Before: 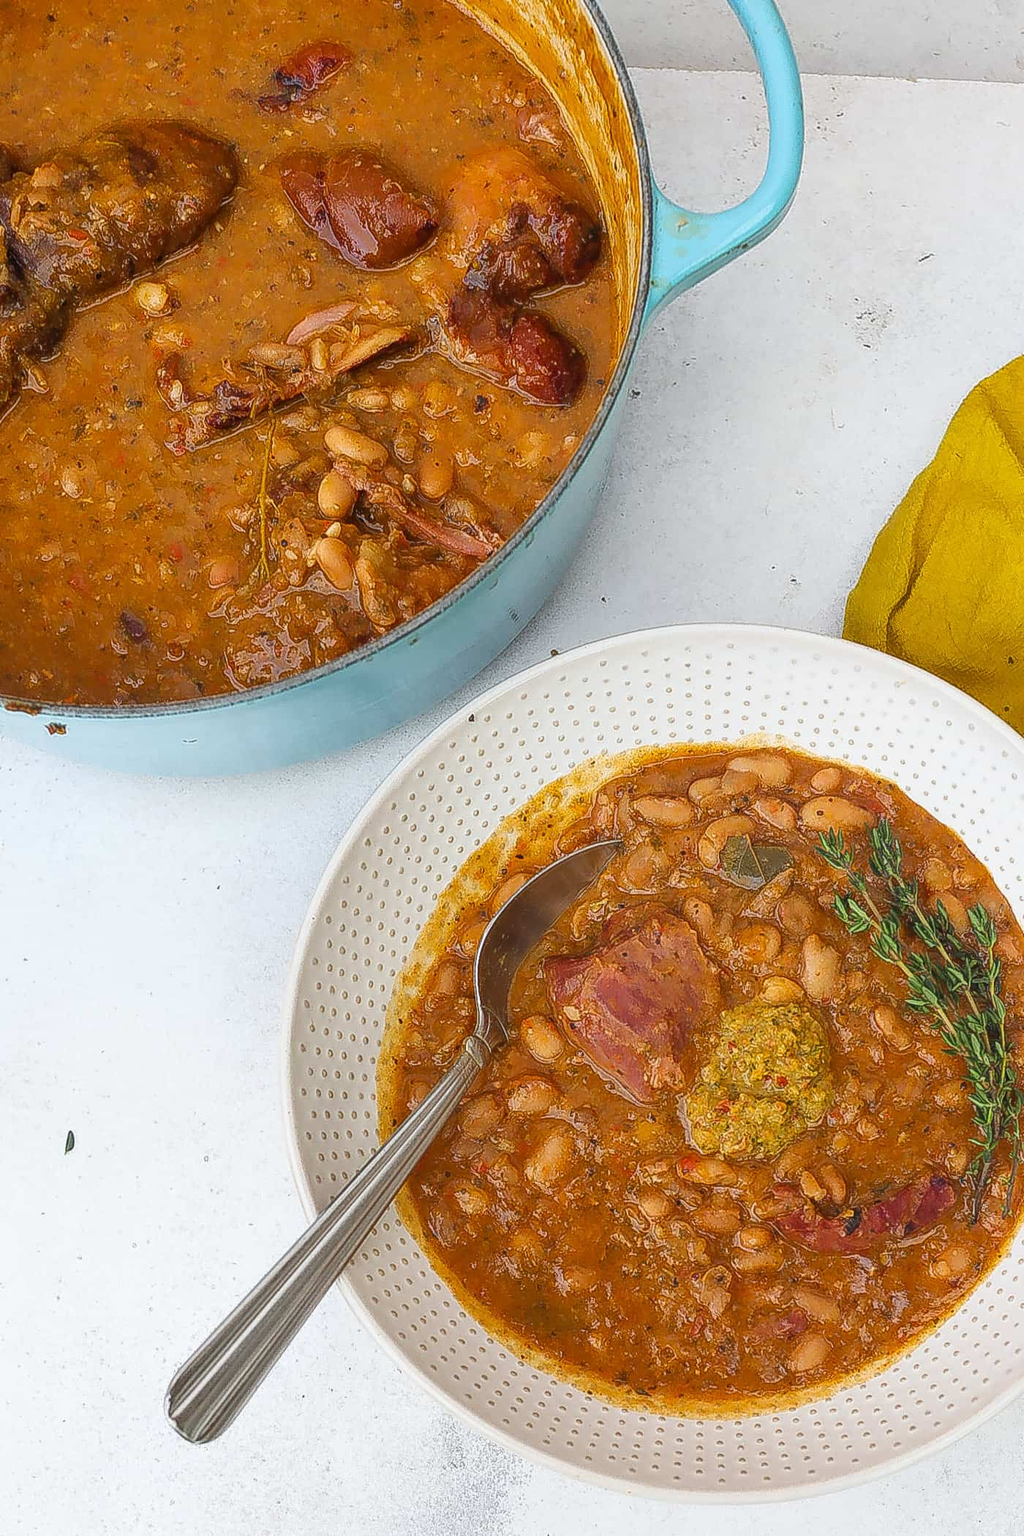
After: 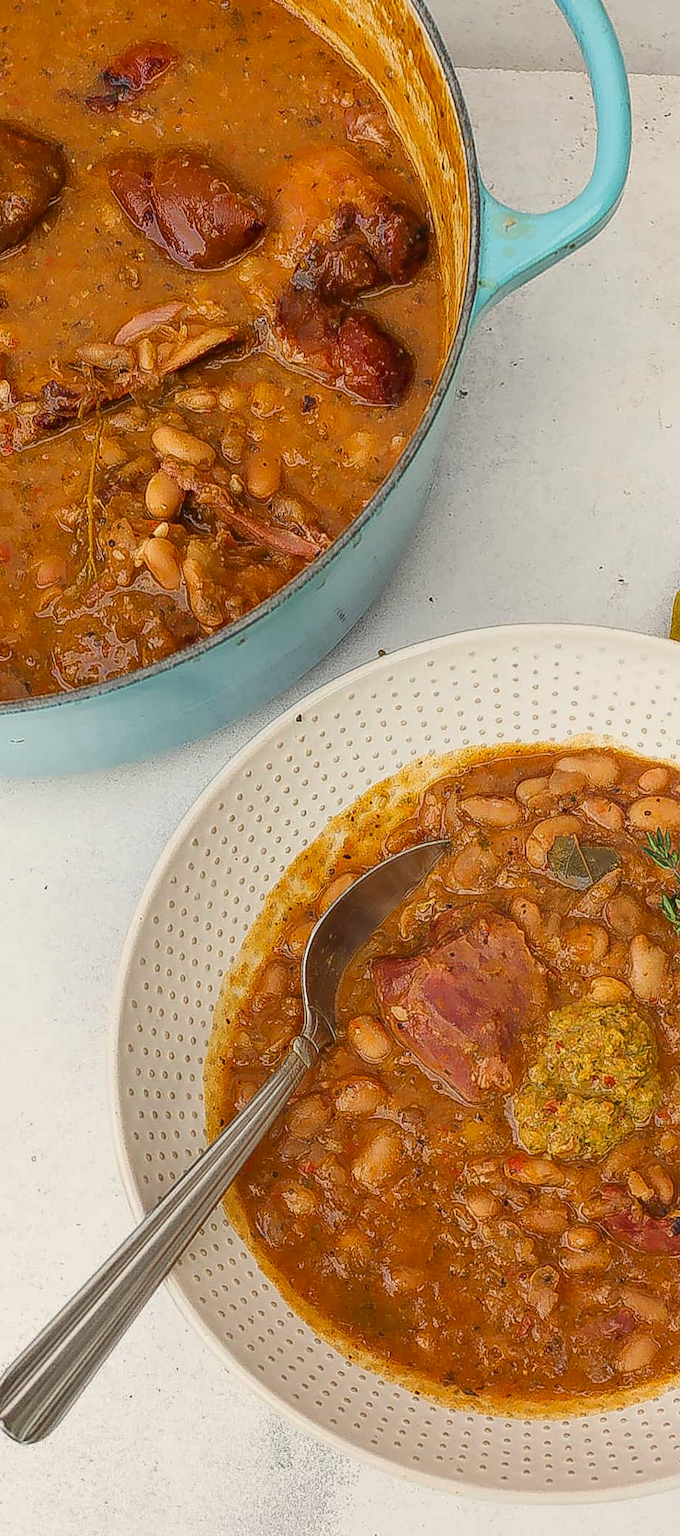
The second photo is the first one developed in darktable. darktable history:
white balance: red 1.045, blue 0.932
crop: left 16.899%, right 16.556%
exposure: black level correction 0.001, exposure -0.2 EV, compensate highlight preservation false
